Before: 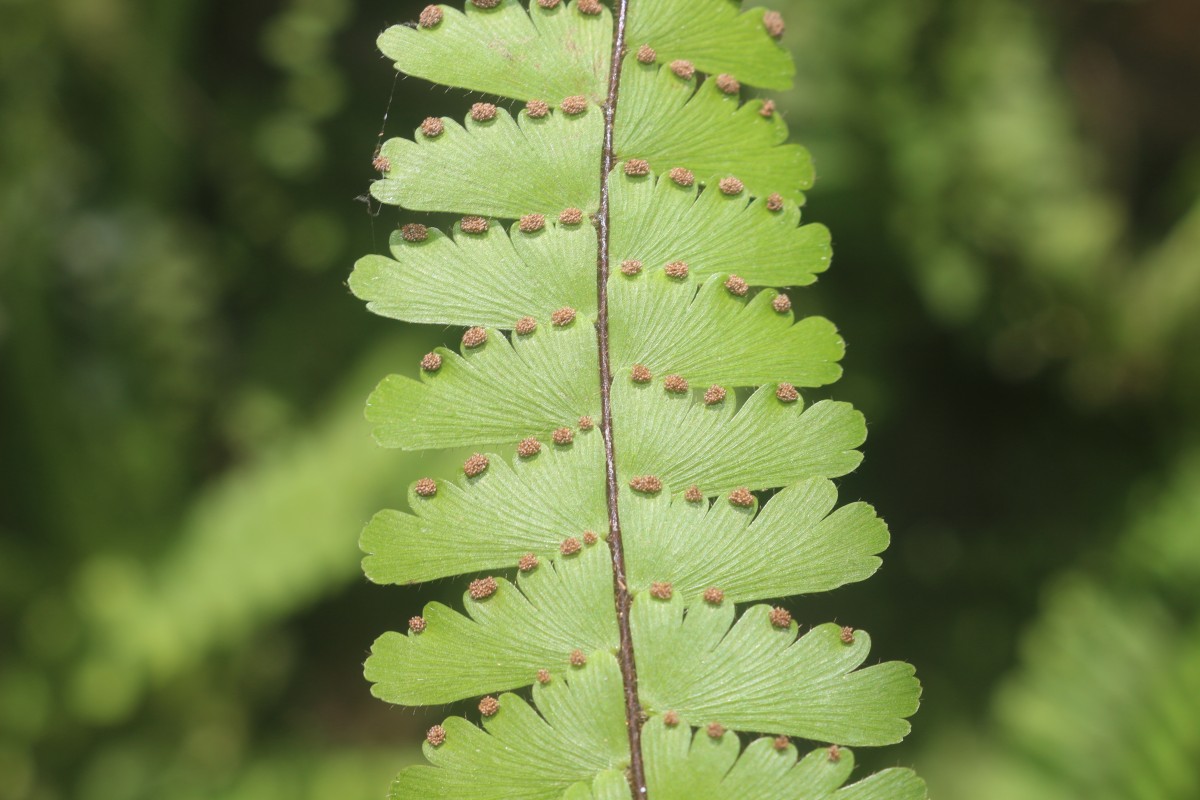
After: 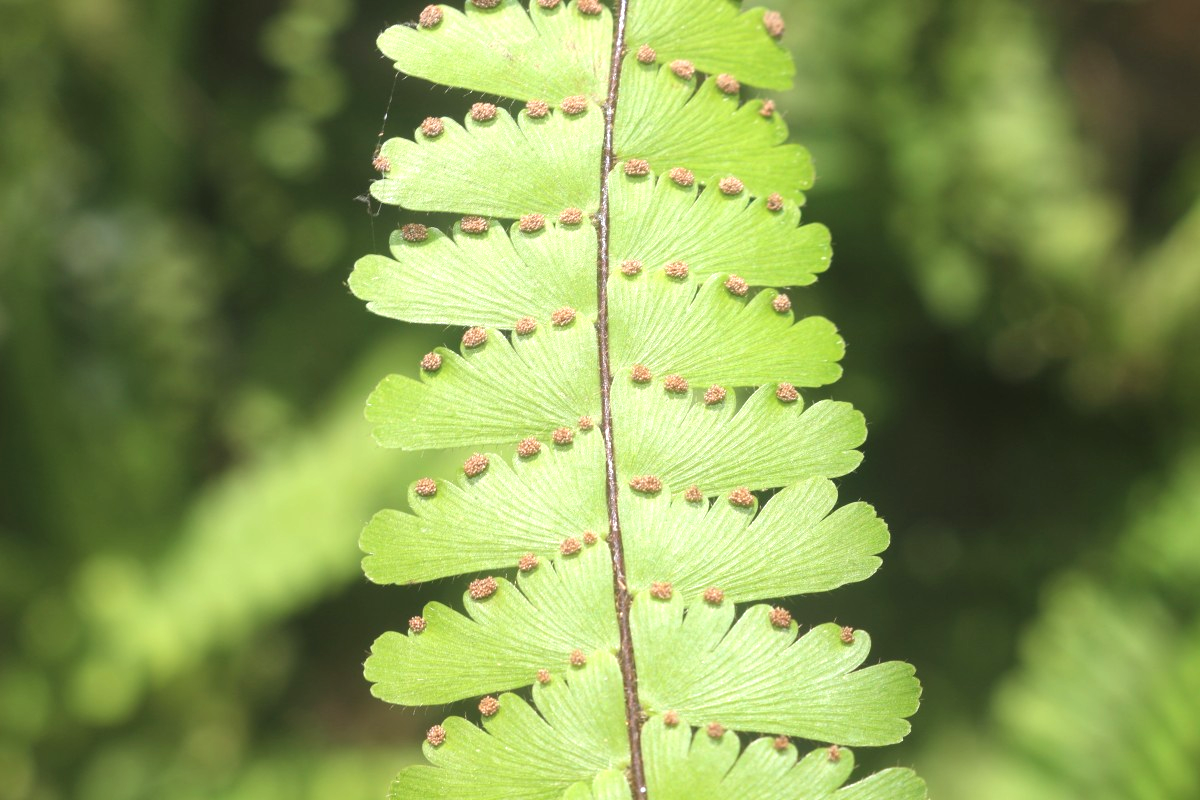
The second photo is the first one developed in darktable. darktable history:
exposure: black level correction 0, exposure 0.685 EV, compensate highlight preservation false
